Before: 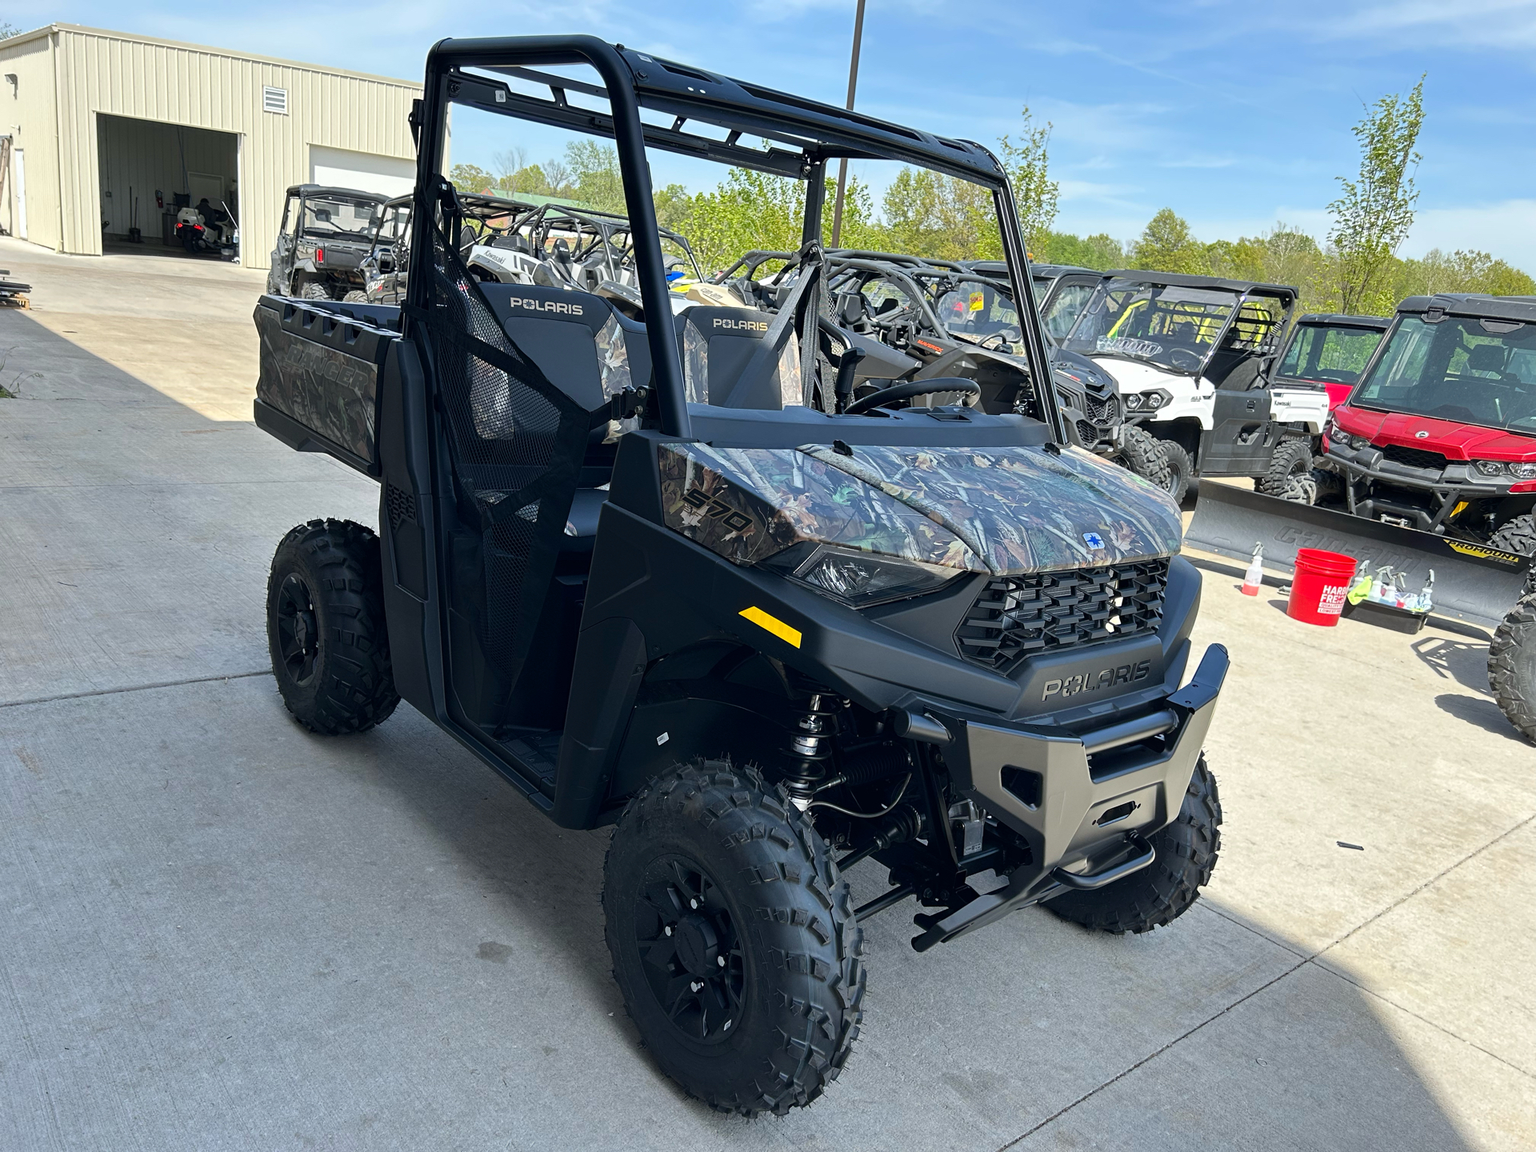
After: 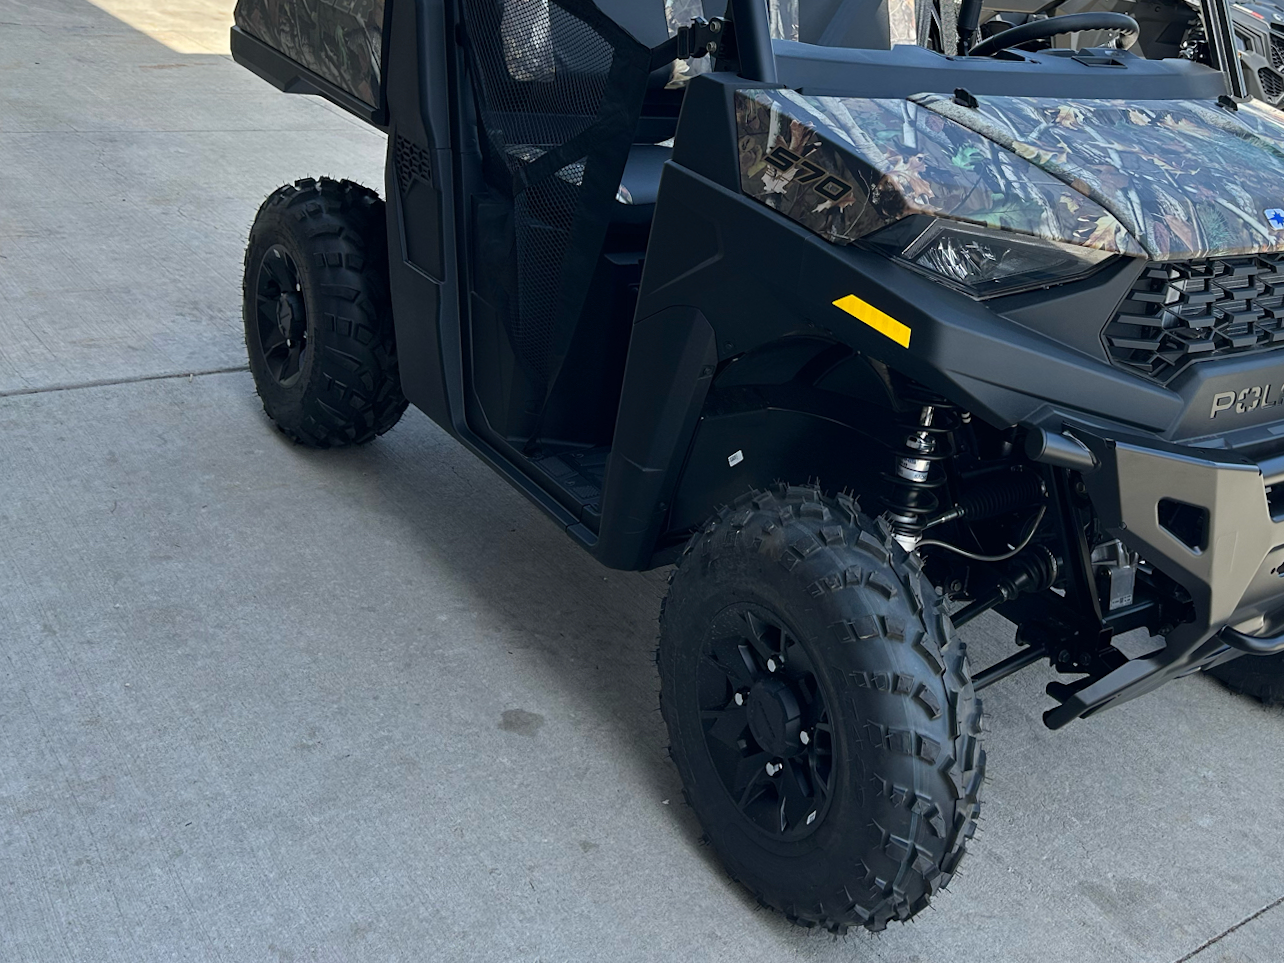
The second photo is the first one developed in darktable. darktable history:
white balance: emerald 1
crop and rotate: angle -0.82°, left 3.85%, top 31.828%, right 27.992%
